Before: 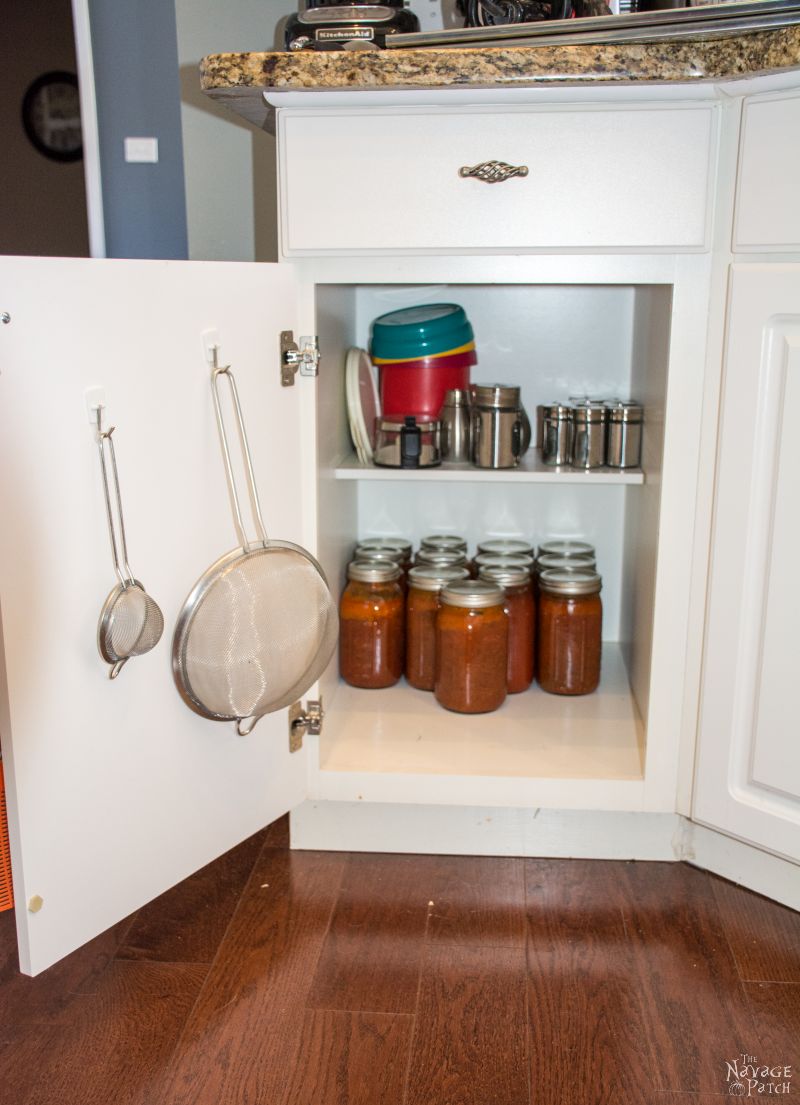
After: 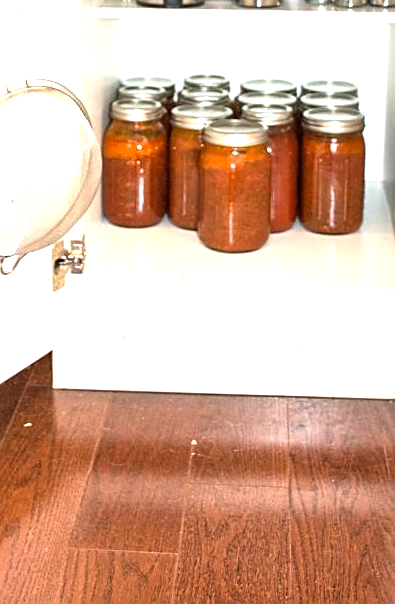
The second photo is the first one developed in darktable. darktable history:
crop: left 29.672%, top 41.786%, right 20.851%, bottom 3.487%
exposure: black level correction 0, exposure 1.45 EV, compensate exposure bias true, compensate highlight preservation false
shadows and highlights: shadows 4.1, highlights -17.6, soften with gaussian
sharpen: on, module defaults
